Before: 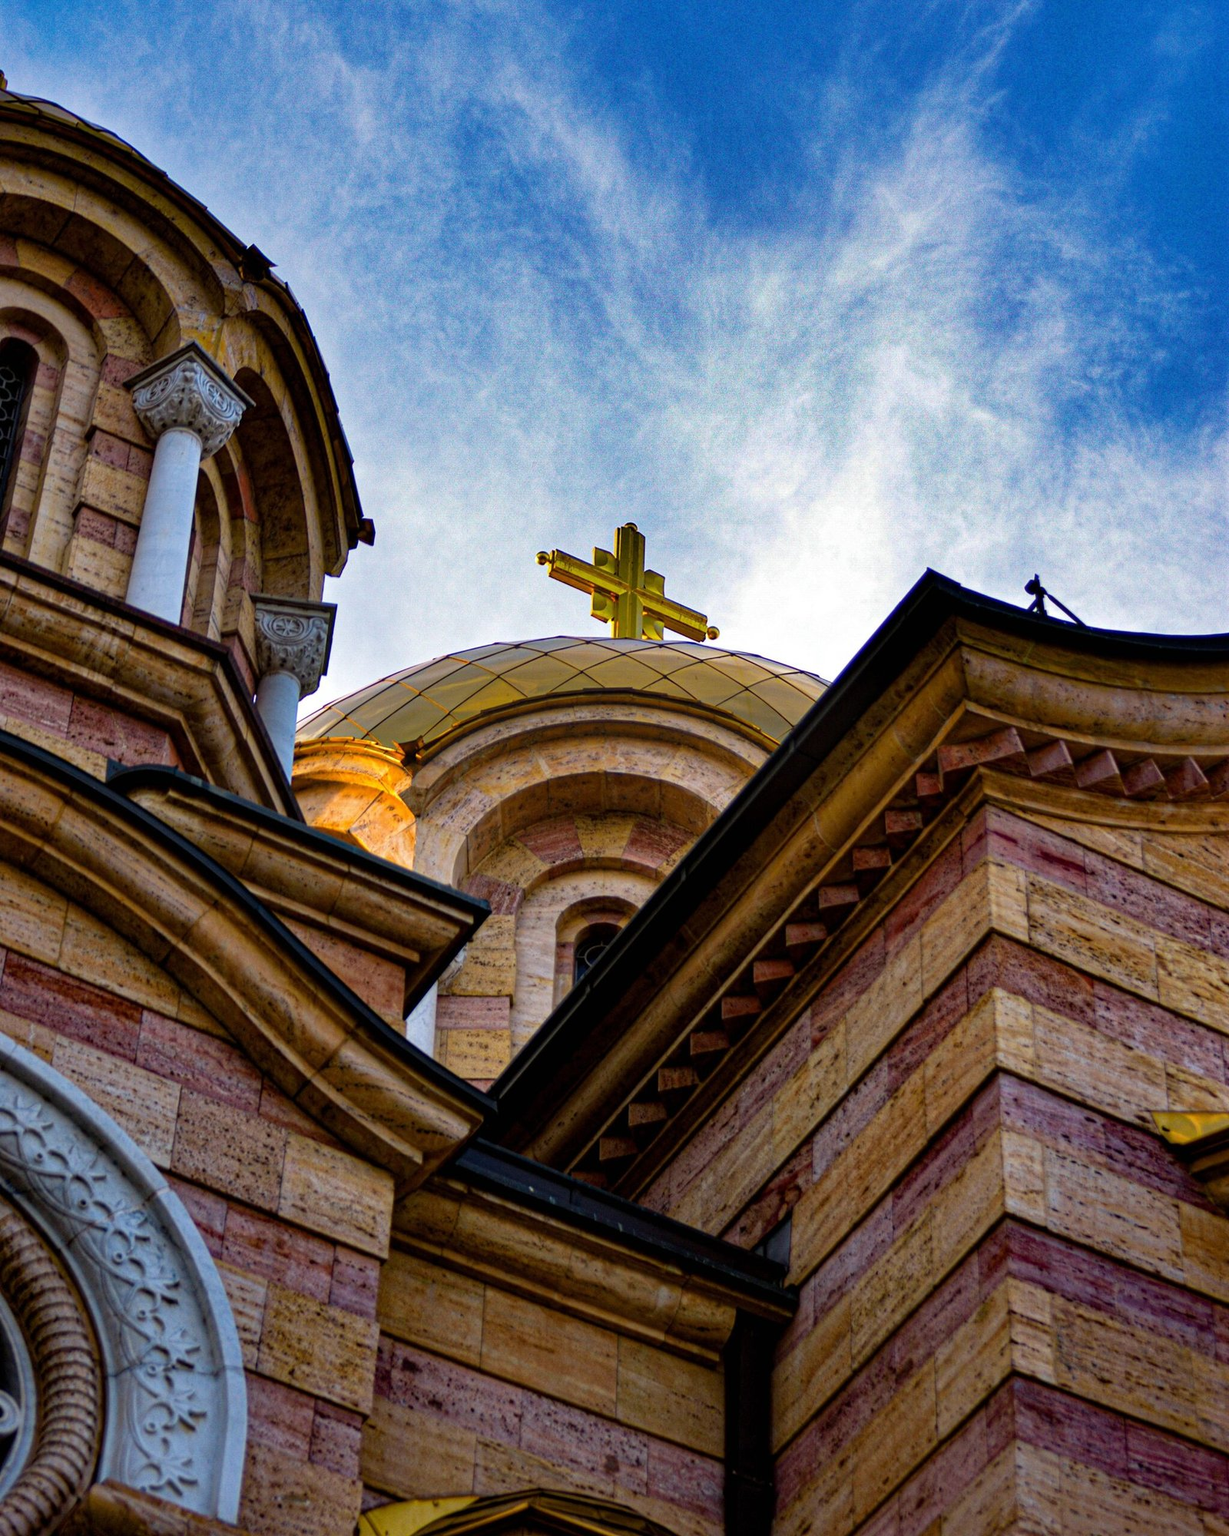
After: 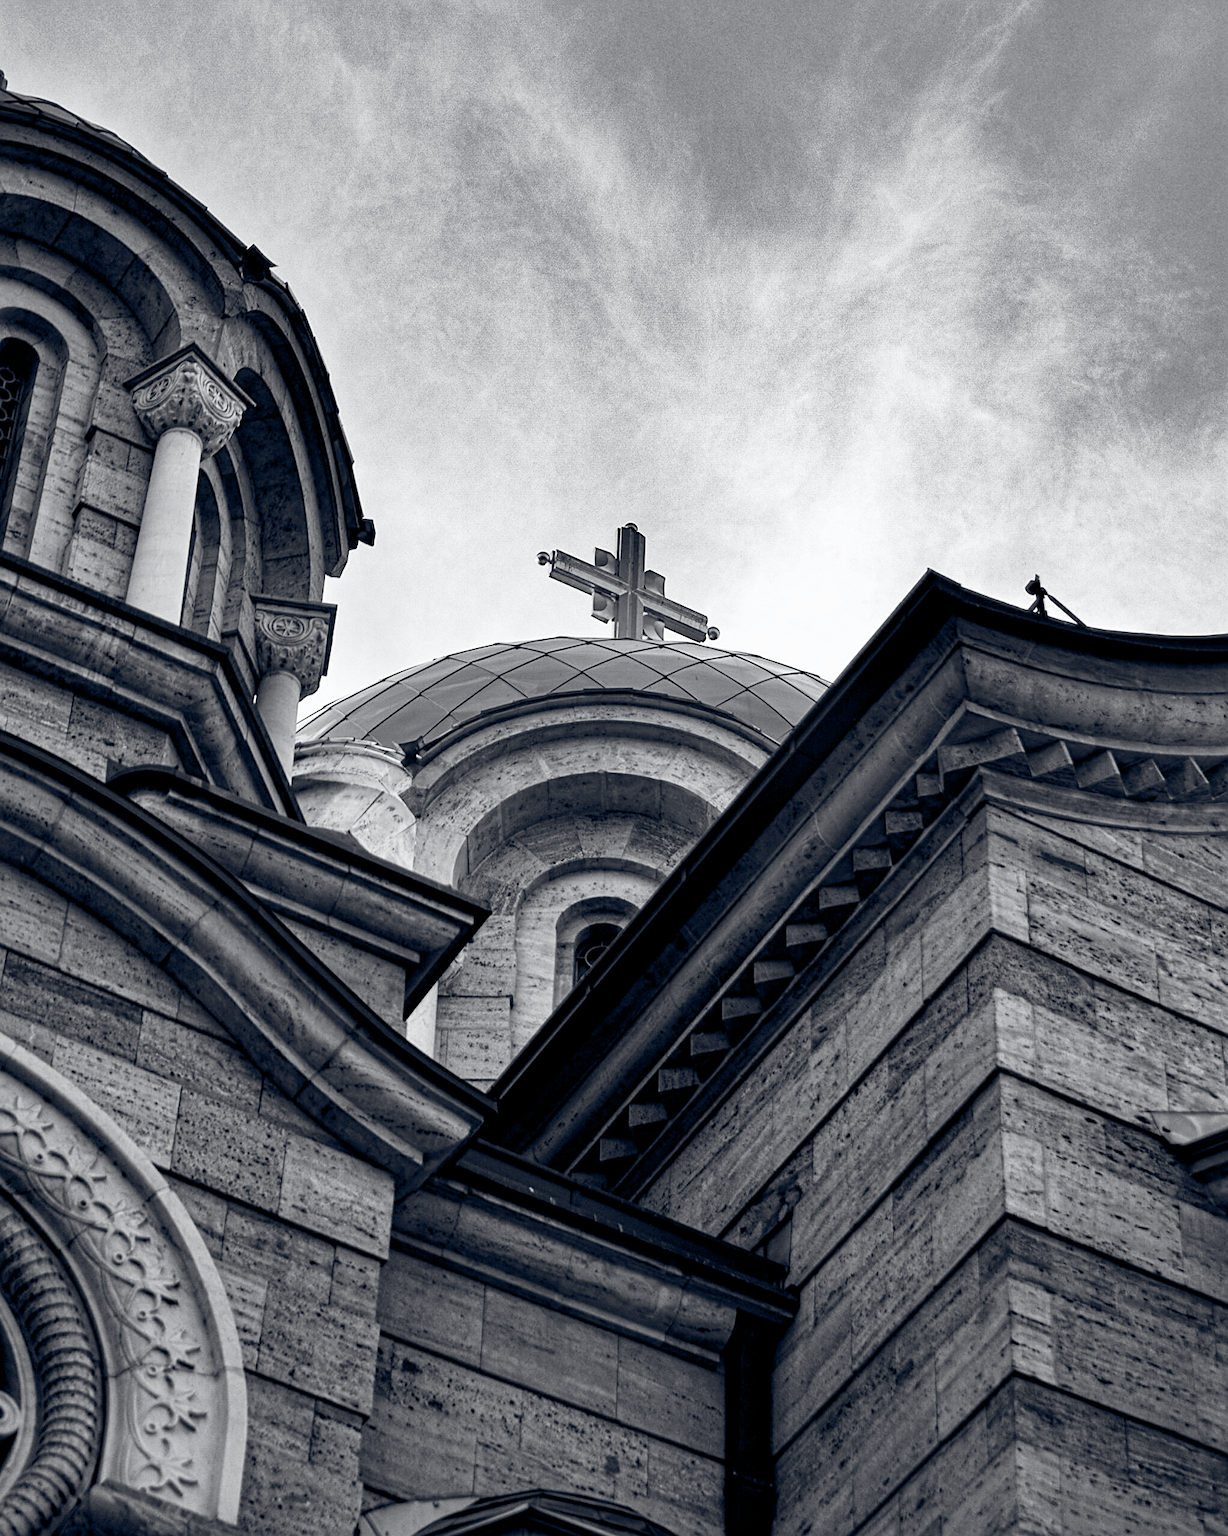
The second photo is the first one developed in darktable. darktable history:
color balance rgb: global offset › chroma 0.068%, global offset › hue 253.79°, linear chroma grading › global chroma -14.699%, perceptual saturation grading › global saturation 36.941%, perceptual saturation grading › shadows 34.537%, global vibrance 14.989%
crop: left 0.026%
sharpen: on, module defaults
color calibration: output gray [0.267, 0.423, 0.261, 0], gray › normalize channels true, illuminant same as pipeline (D50), adaptation XYZ, x 0.346, y 0.358, temperature 5009.05 K, gamut compression 0.008
contrast brightness saturation: contrast 0.204, brightness 0.168, saturation 0.22
